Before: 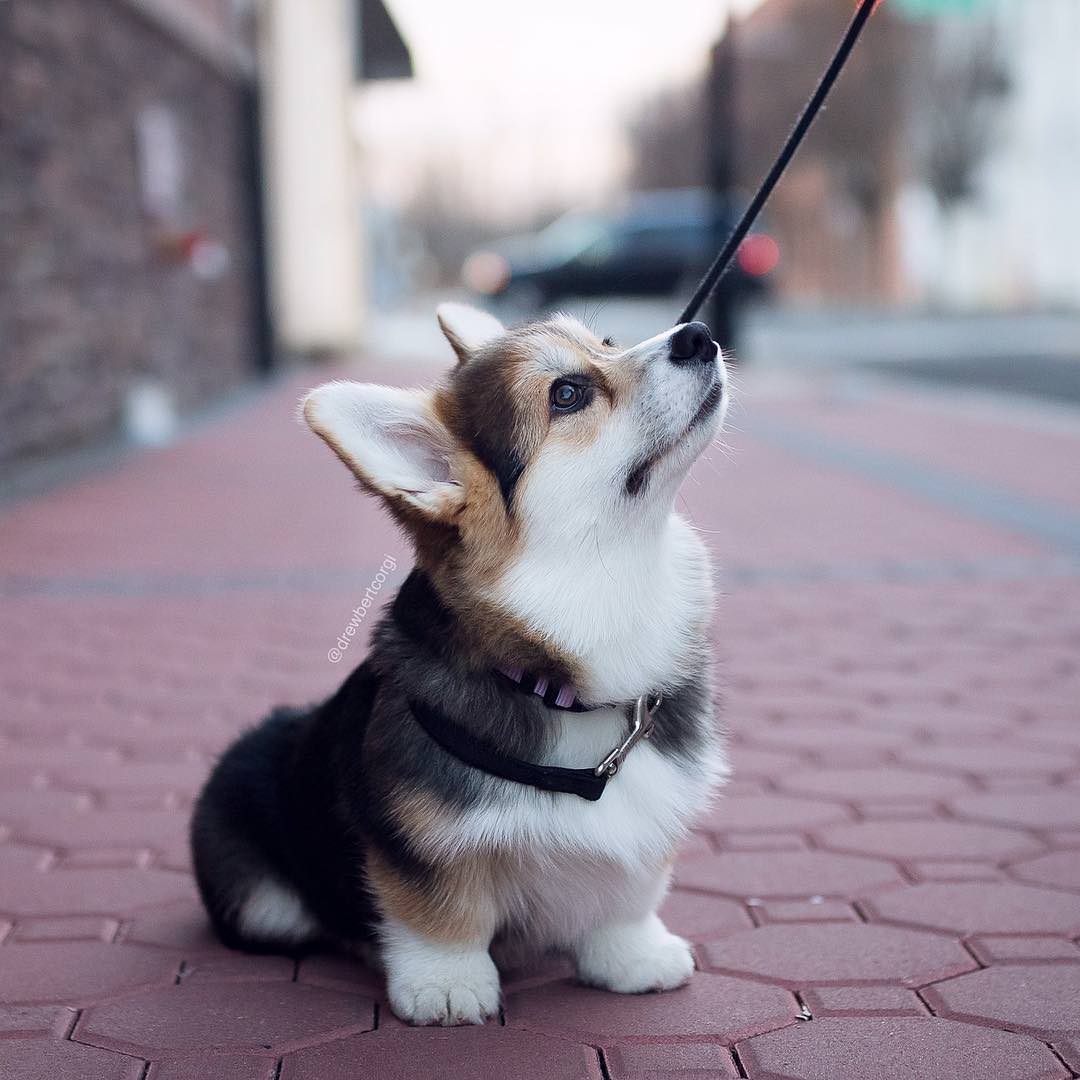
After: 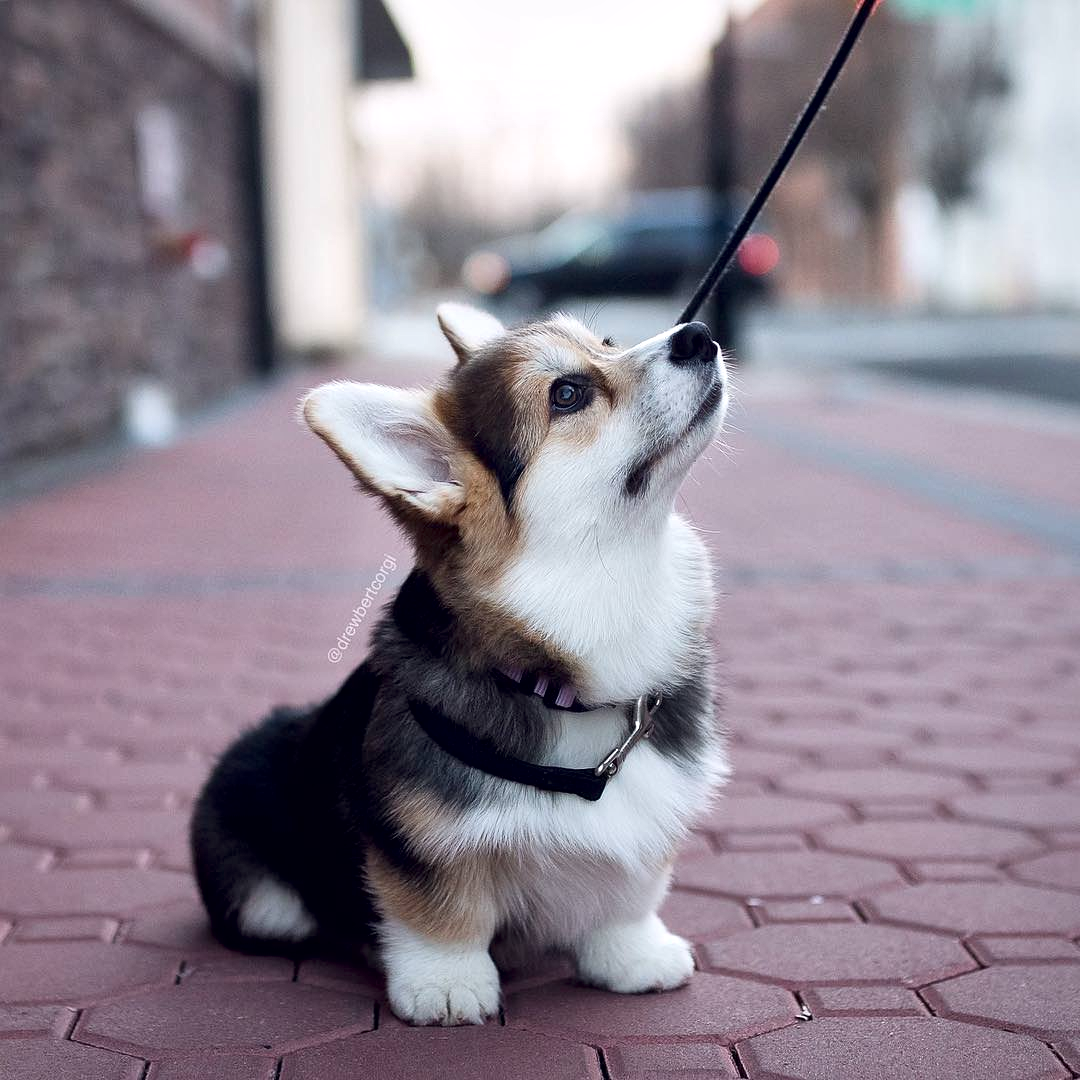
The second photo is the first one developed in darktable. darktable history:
local contrast: mode bilateral grid, contrast 26, coarseness 61, detail 151%, midtone range 0.2
